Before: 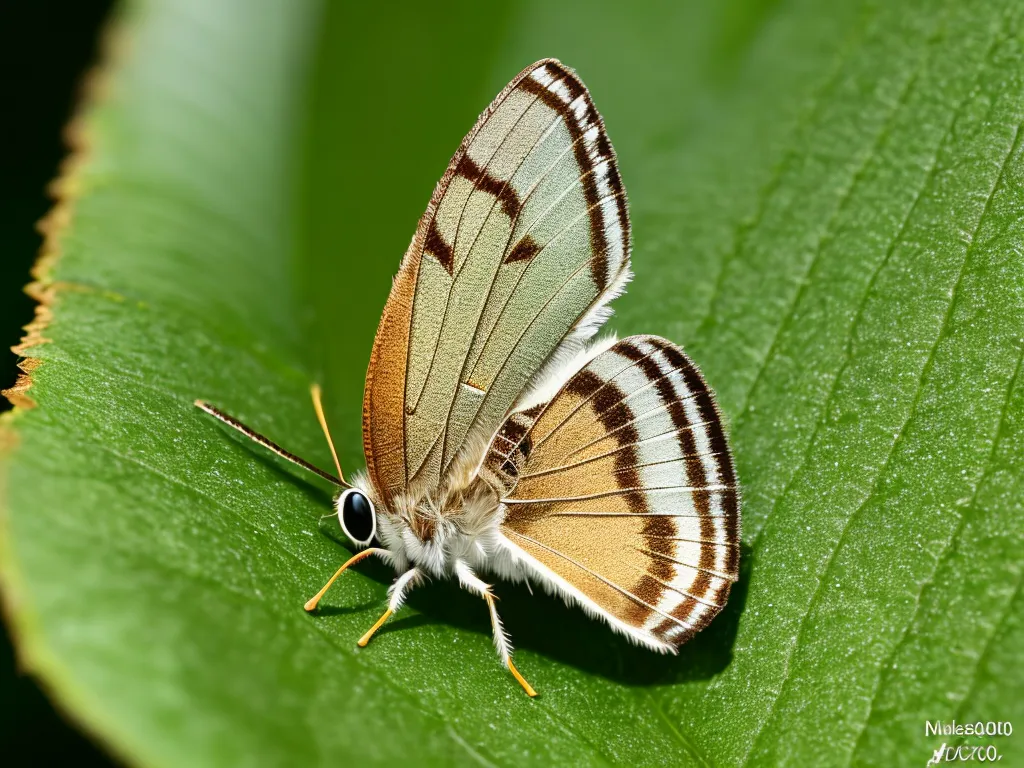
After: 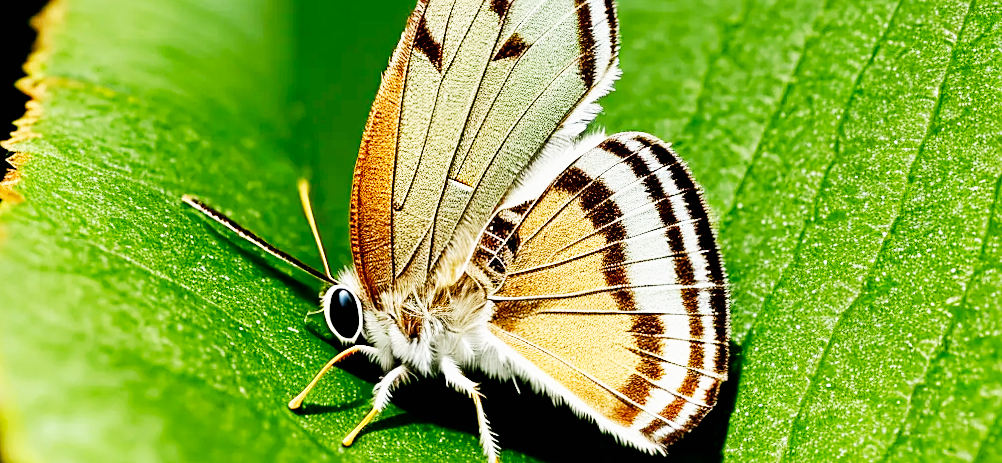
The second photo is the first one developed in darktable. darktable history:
exposure: black level correction 0.011, exposure -0.478 EV, compensate highlight preservation false
sharpen: on, module defaults
crop and rotate: top 25.357%, bottom 13.942%
base curve: curves: ch0 [(0, 0) (0.007, 0.004) (0.027, 0.03) (0.046, 0.07) (0.207, 0.54) (0.442, 0.872) (0.673, 0.972) (1, 1)], preserve colors none
rotate and perspective: rotation 0.226°, lens shift (vertical) -0.042, crop left 0.023, crop right 0.982, crop top 0.006, crop bottom 0.994
